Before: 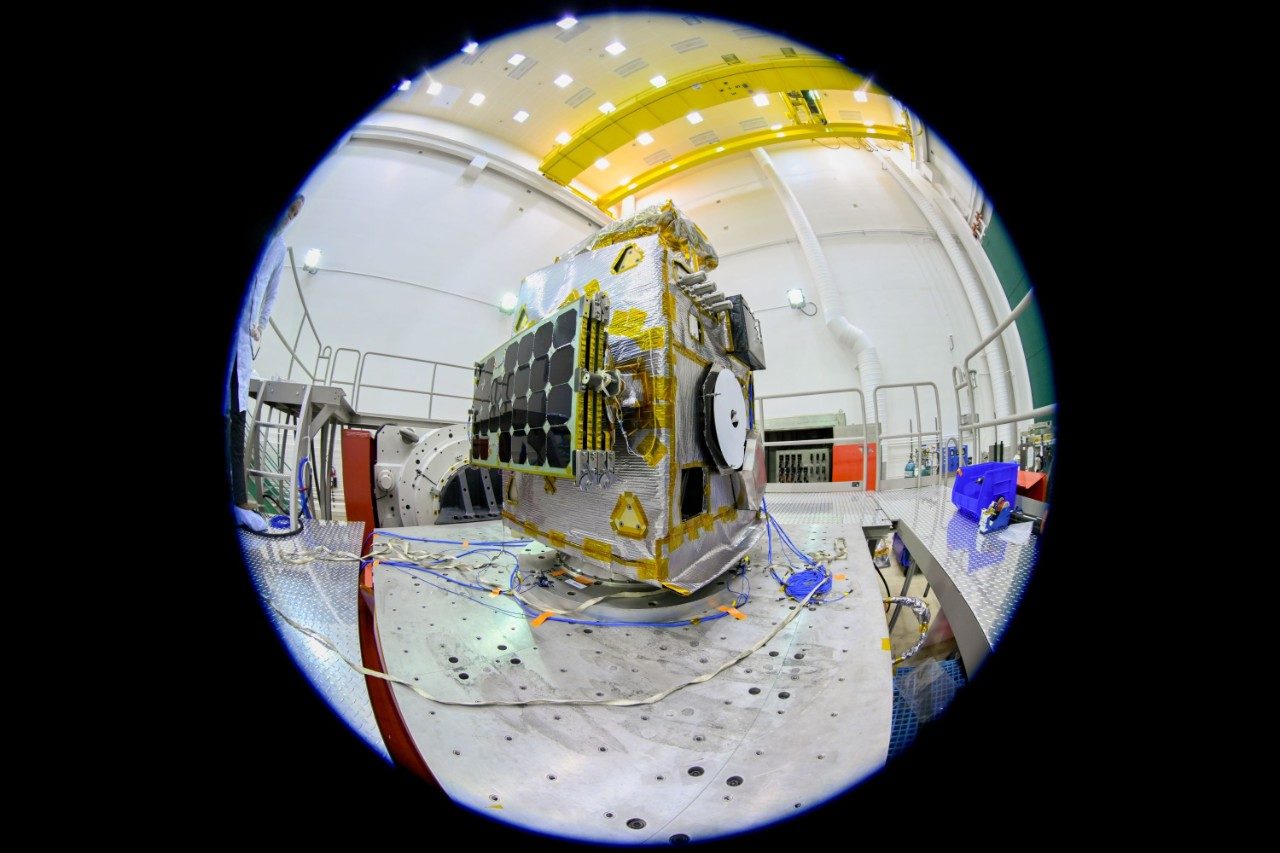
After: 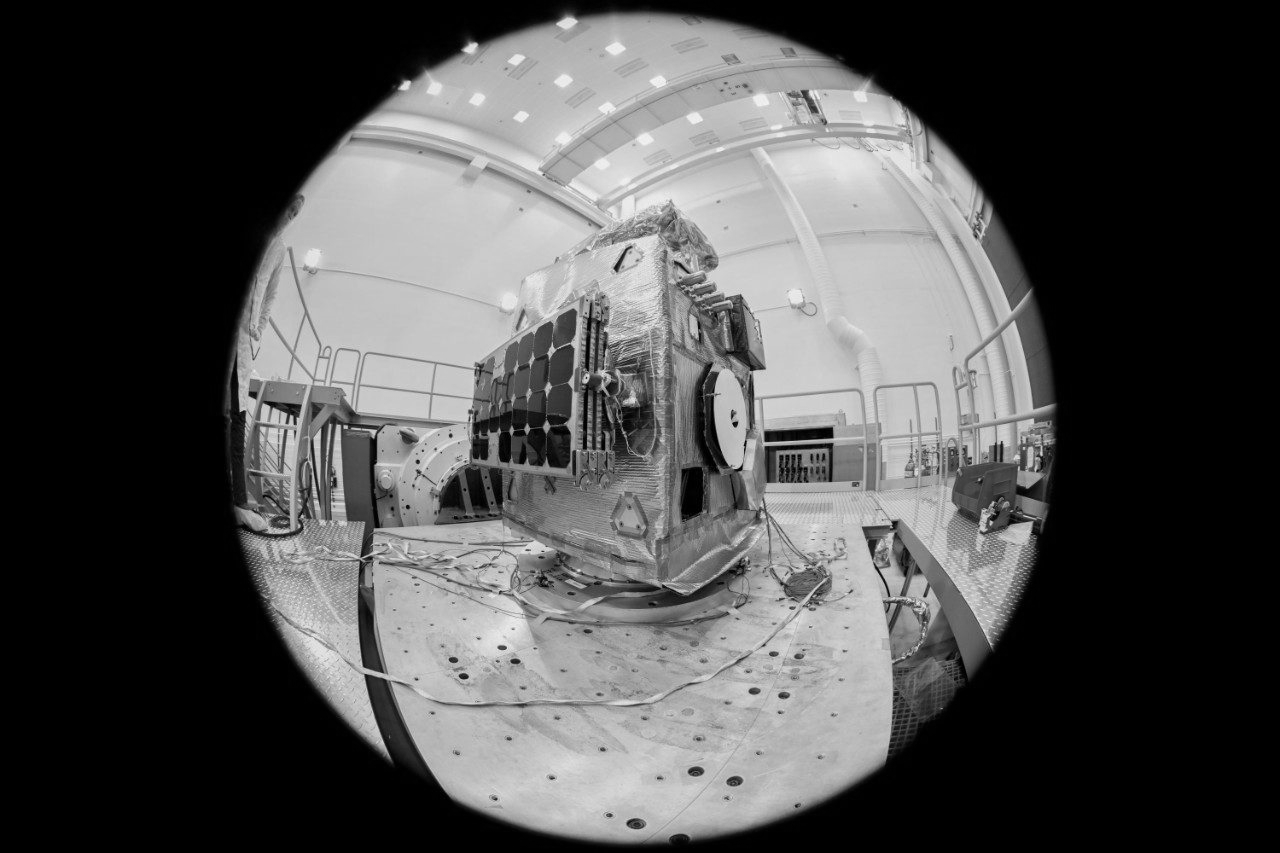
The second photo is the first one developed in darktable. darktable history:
monochrome: a 73.58, b 64.21
vignetting: fall-off start 67.15%, brightness -0.442, saturation -0.691, width/height ratio 1.011, unbound false
